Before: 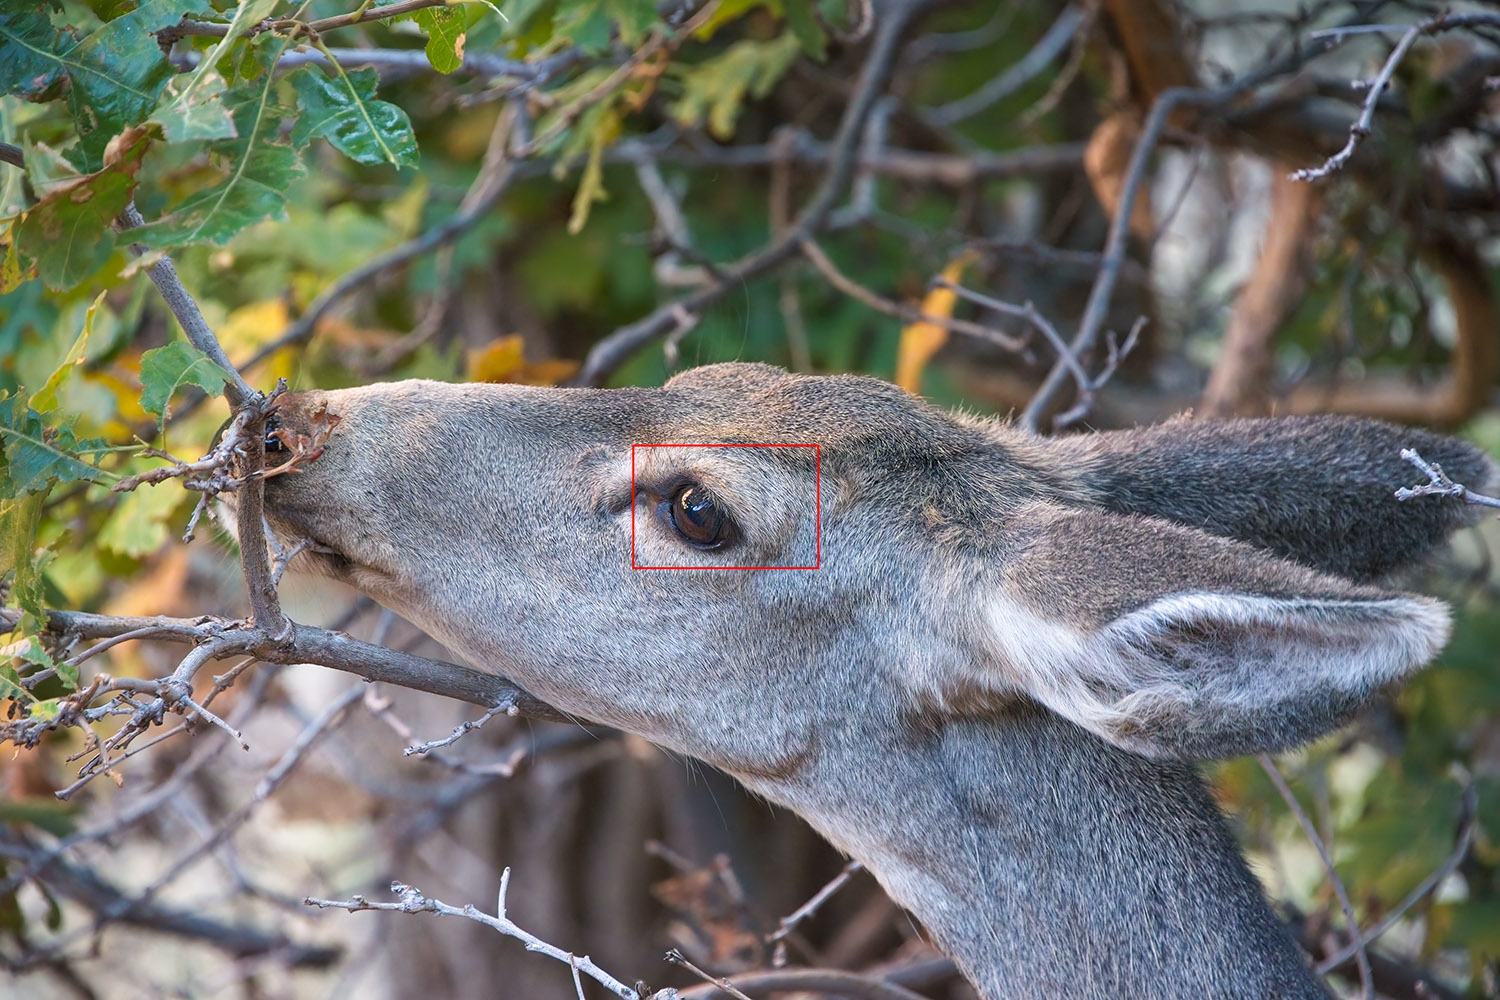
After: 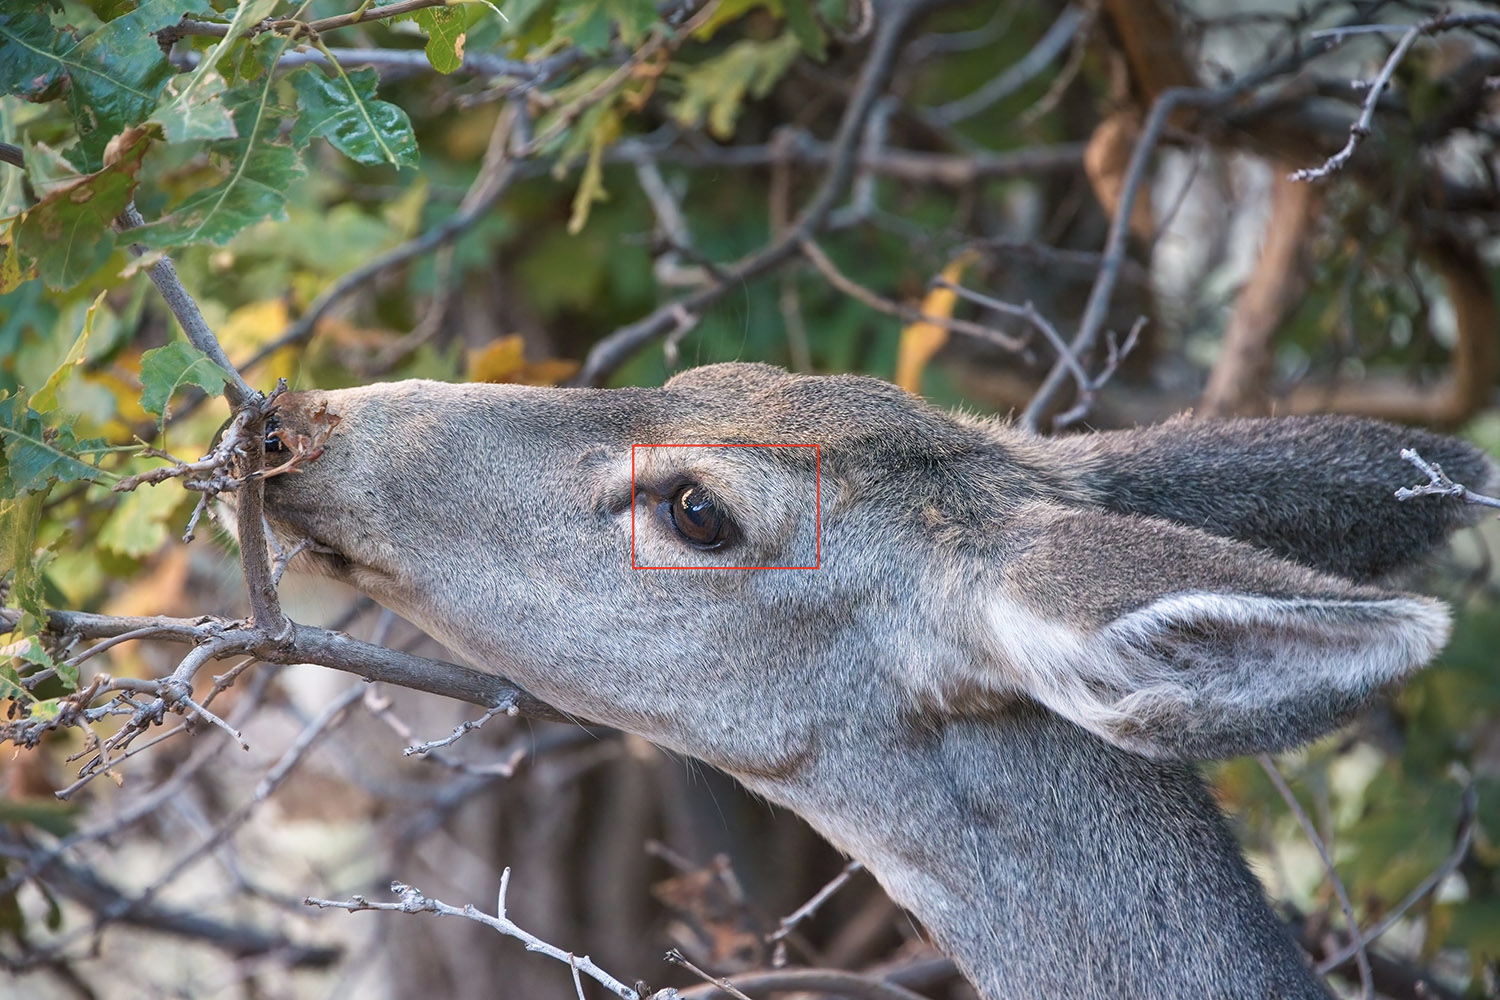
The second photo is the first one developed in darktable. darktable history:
contrast brightness saturation: saturation -0.158
